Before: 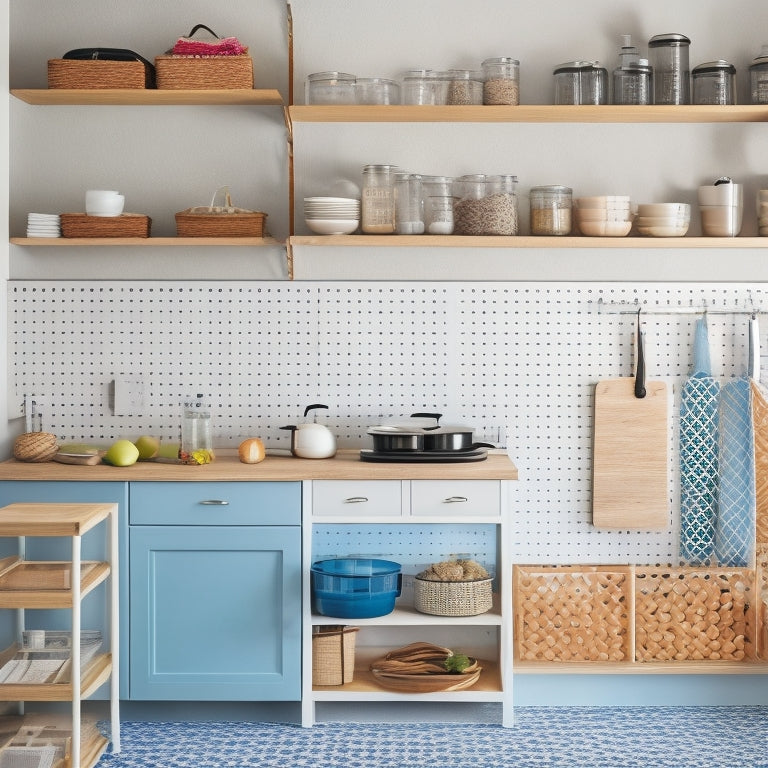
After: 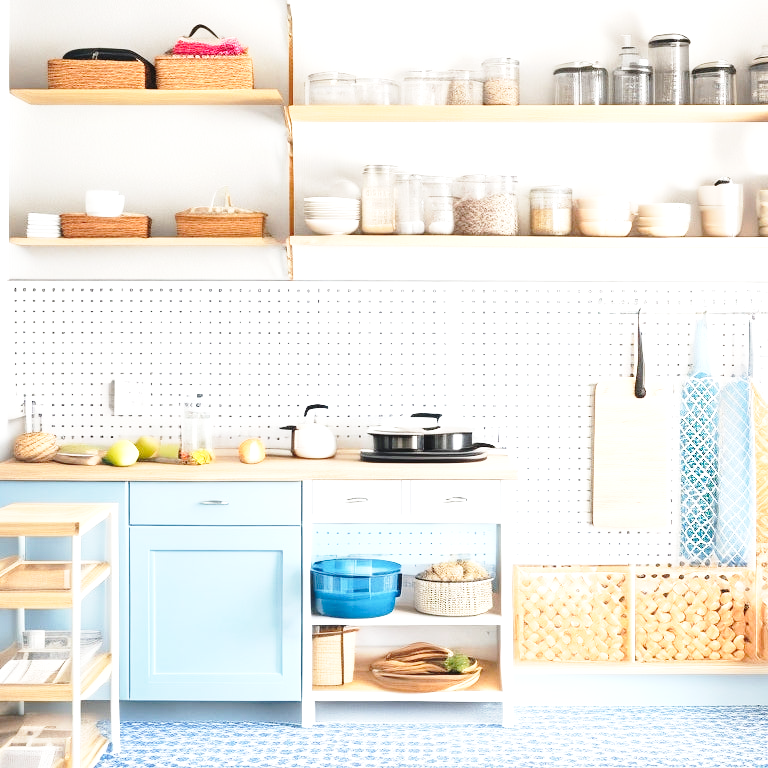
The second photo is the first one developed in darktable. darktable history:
base curve: curves: ch0 [(0, 0) (0.028, 0.03) (0.121, 0.232) (0.46, 0.748) (0.859, 0.968) (1, 1)], preserve colors none
exposure: black level correction 0, exposure 1 EV, compensate exposure bias true, compensate highlight preservation false
